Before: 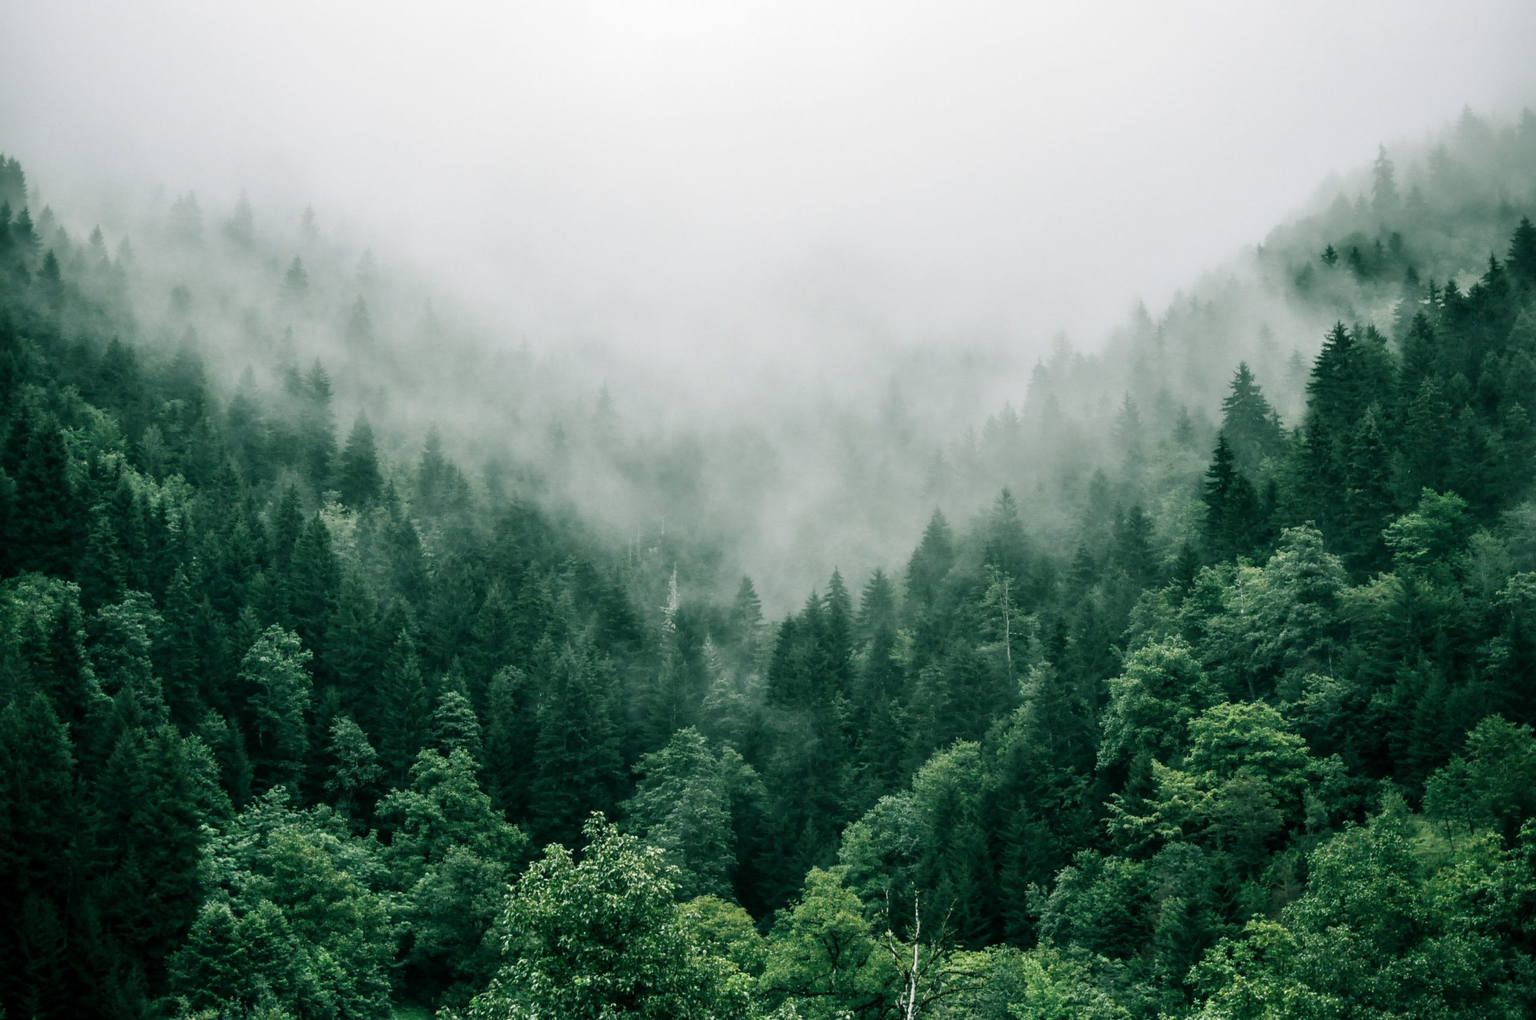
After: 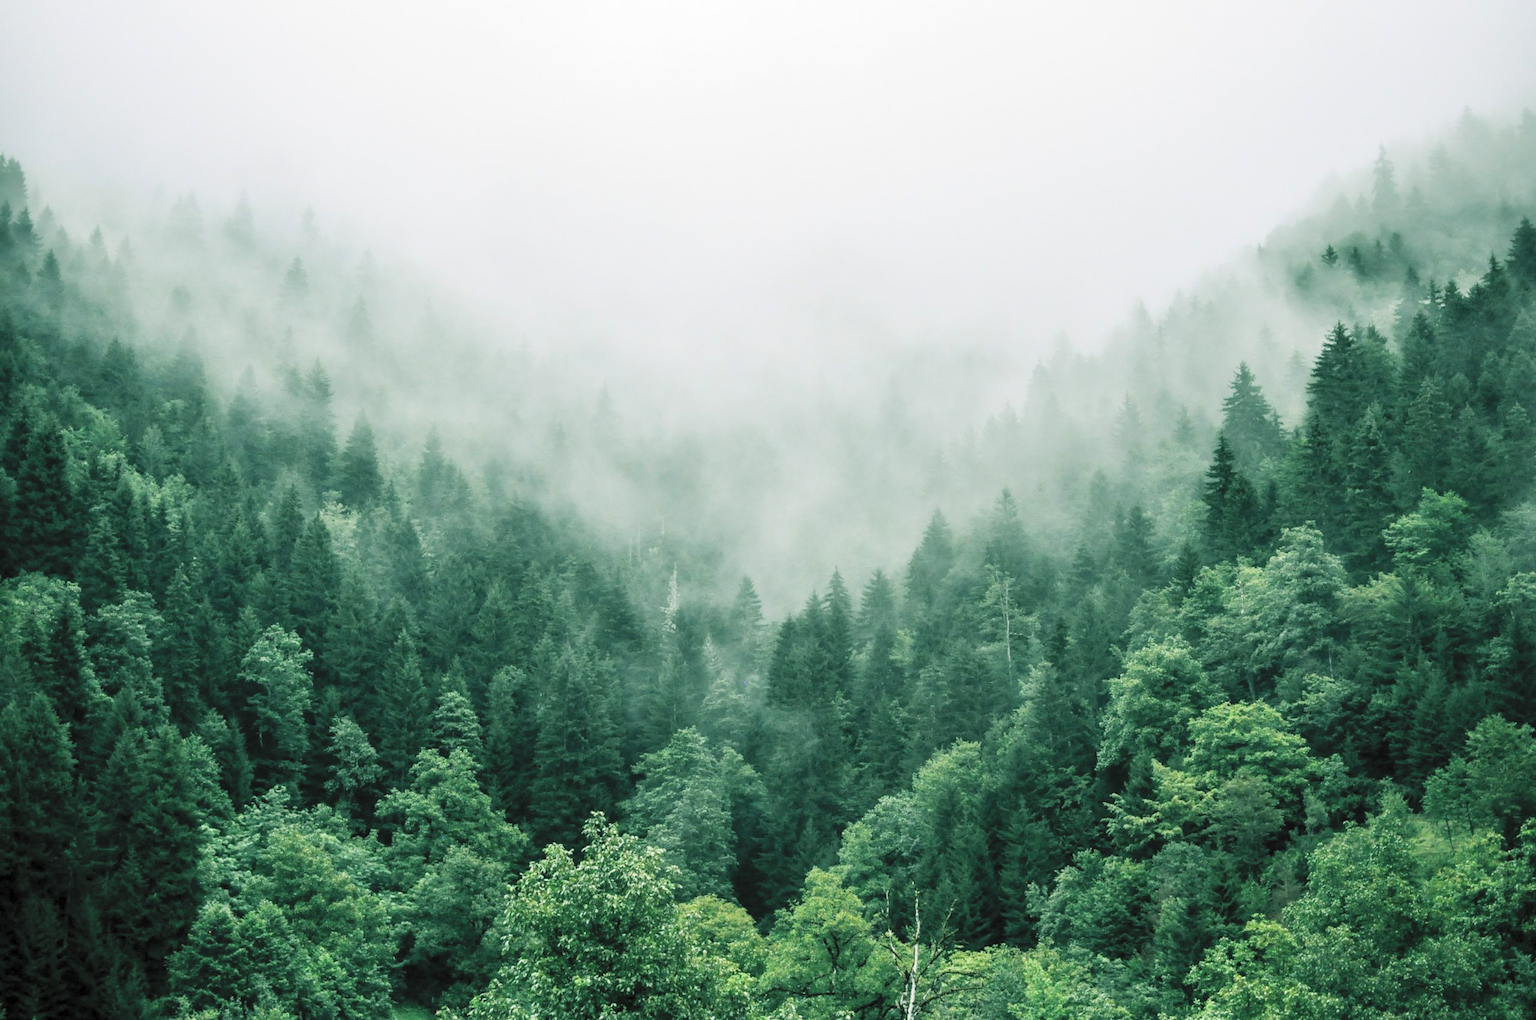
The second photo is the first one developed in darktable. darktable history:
contrast brightness saturation: contrast 0.095, brightness 0.313, saturation 0.137
